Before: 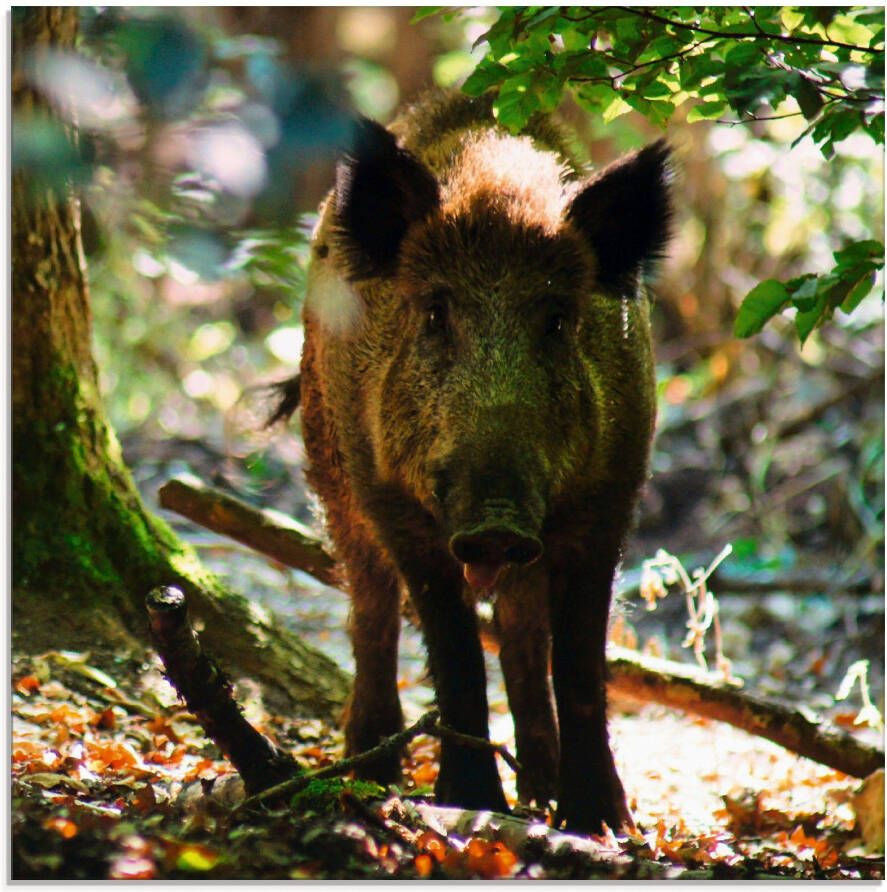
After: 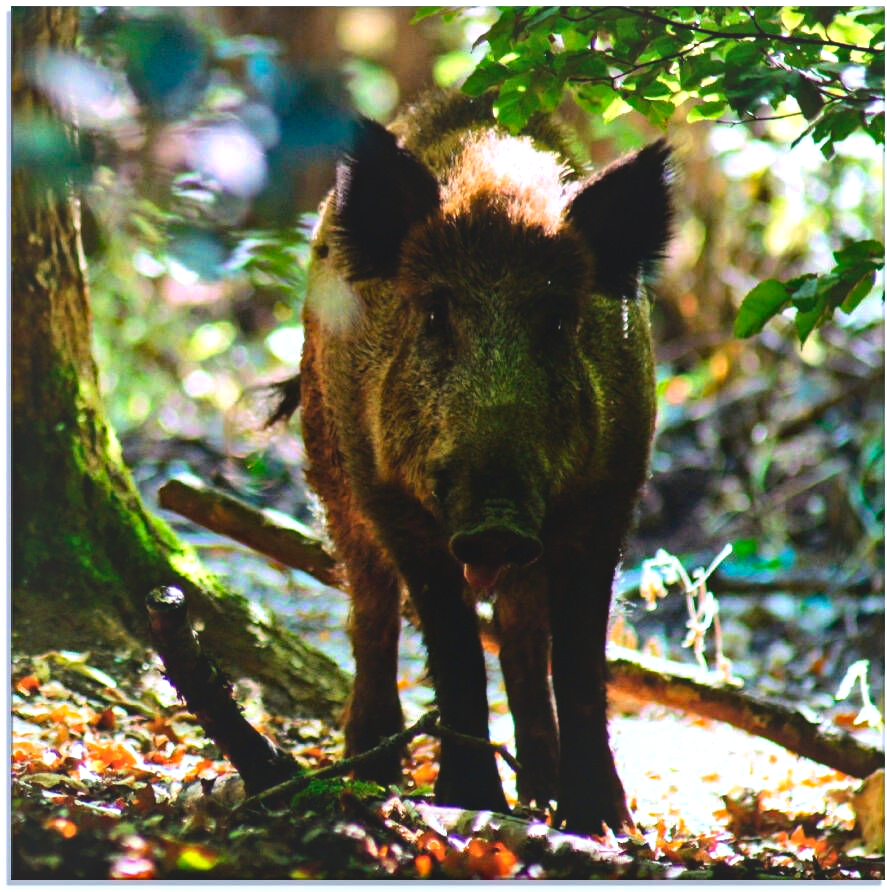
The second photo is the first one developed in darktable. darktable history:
local contrast: highlights 68%, shadows 68%, detail 82%, midtone range 0.325
tone equalizer: -8 EV -0.75 EV, -7 EV -0.7 EV, -6 EV -0.6 EV, -5 EV -0.4 EV, -3 EV 0.4 EV, -2 EV 0.6 EV, -1 EV 0.7 EV, +0 EV 0.75 EV, edges refinement/feathering 500, mask exposure compensation -1.57 EV, preserve details no
color calibration: output R [0.994, 0.059, -0.119, 0], output G [-0.036, 1.09, -0.119, 0], output B [0.078, -0.108, 0.961, 0], illuminant custom, x 0.371, y 0.382, temperature 4281.14 K
haze removal: strength 0.29, distance 0.25, compatibility mode true, adaptive false
